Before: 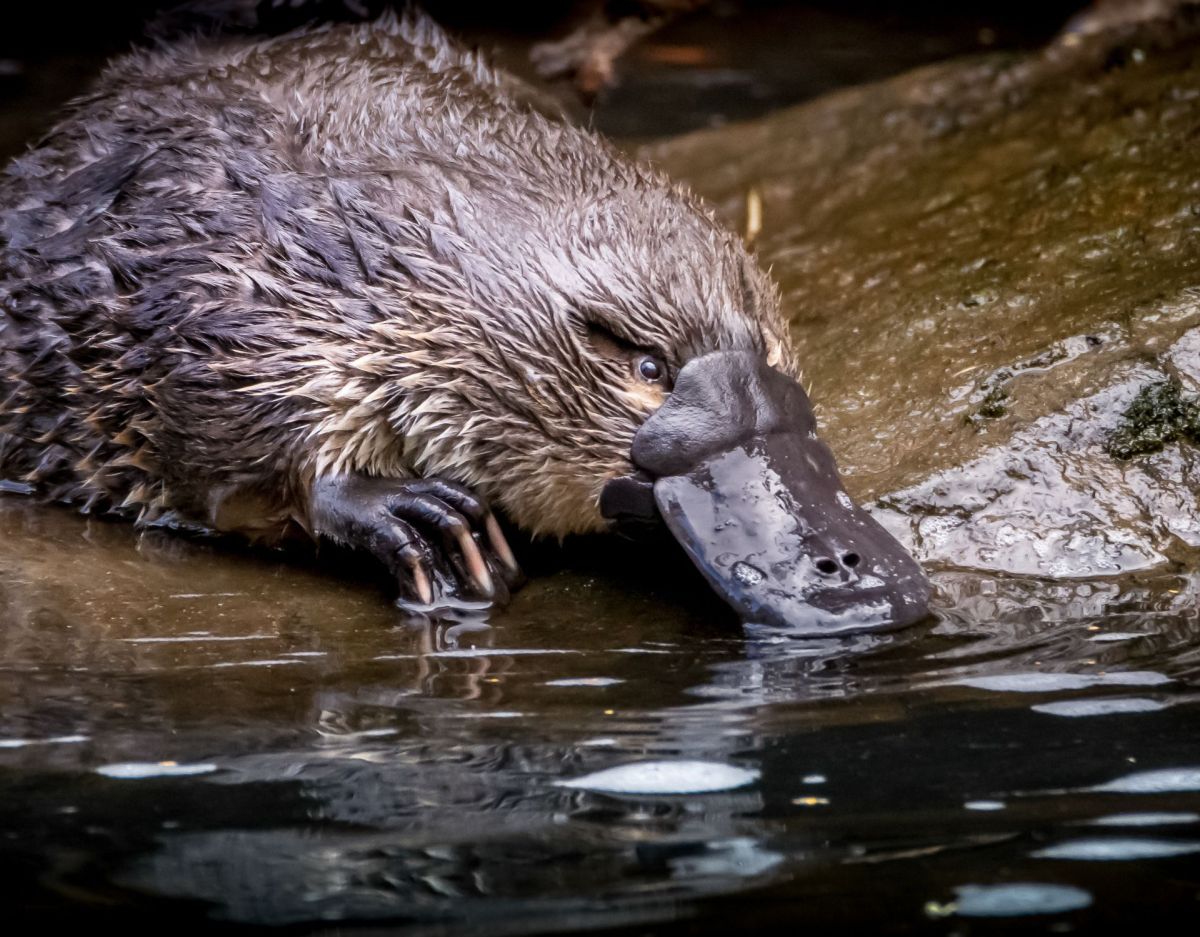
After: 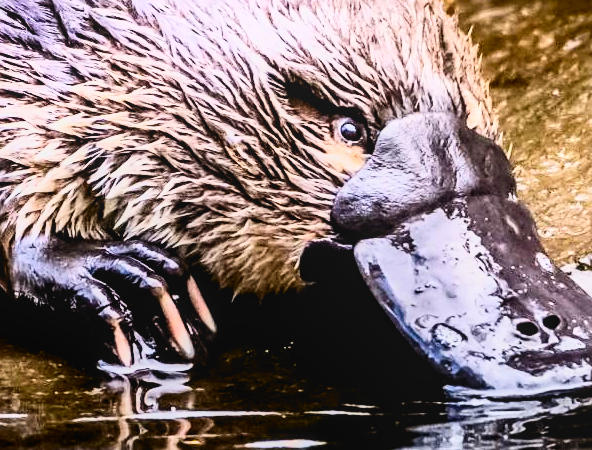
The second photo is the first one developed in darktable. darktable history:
sharpen: on, module defaults
tone equalizer: -8 EV -1.08 EV, -7 EV -0.986 EV, -6 EV -0.904 EV, -5 EV -0.592 EV, -3 EV 0.56 EV, -2 EV 0.843 EV, -1 EV 0.994 EV, +0 EV 1.05 EV
shadows and highlights: low approximation 0.01, soften with gaussian
crop: left 25.016%, top 25.505%, right 24.984%, bottom 25.565%
filmic rgb: black relative exposure -7.76 EV, white relative exposure 4.45 EV, target black luminance 0%, hardness 3.76, latitude 50.6%, contrast 1.077, highlights saturation mix 9.22%, shadows ↔ highlights balance -0.283%
local contrast: detail 110%
color balance rgb: perceptual saturation grading › global saturation 5.095%, global vibrance 20%
contrast brightness saturation: contrast 0.41, brightness 0.055, saturation 0.245
